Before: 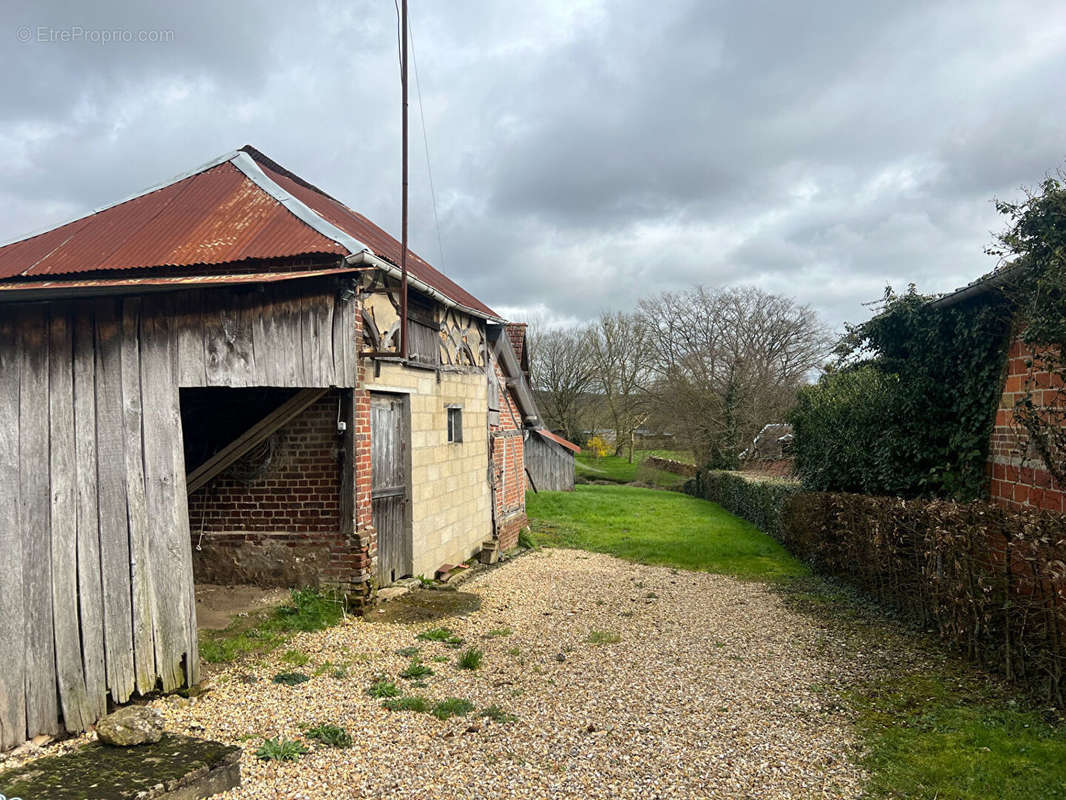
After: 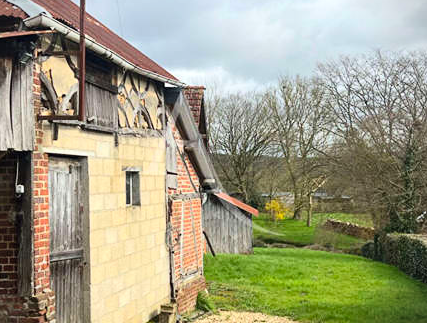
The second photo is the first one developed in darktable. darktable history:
vignetting: fall-off start 92.8%
crop: left 30.279%, top 29.633%, right 29.642%, bottom 29.958%
contrast brightness saturation: contrast 0.199, brightness 0.169, saturation 0.221
